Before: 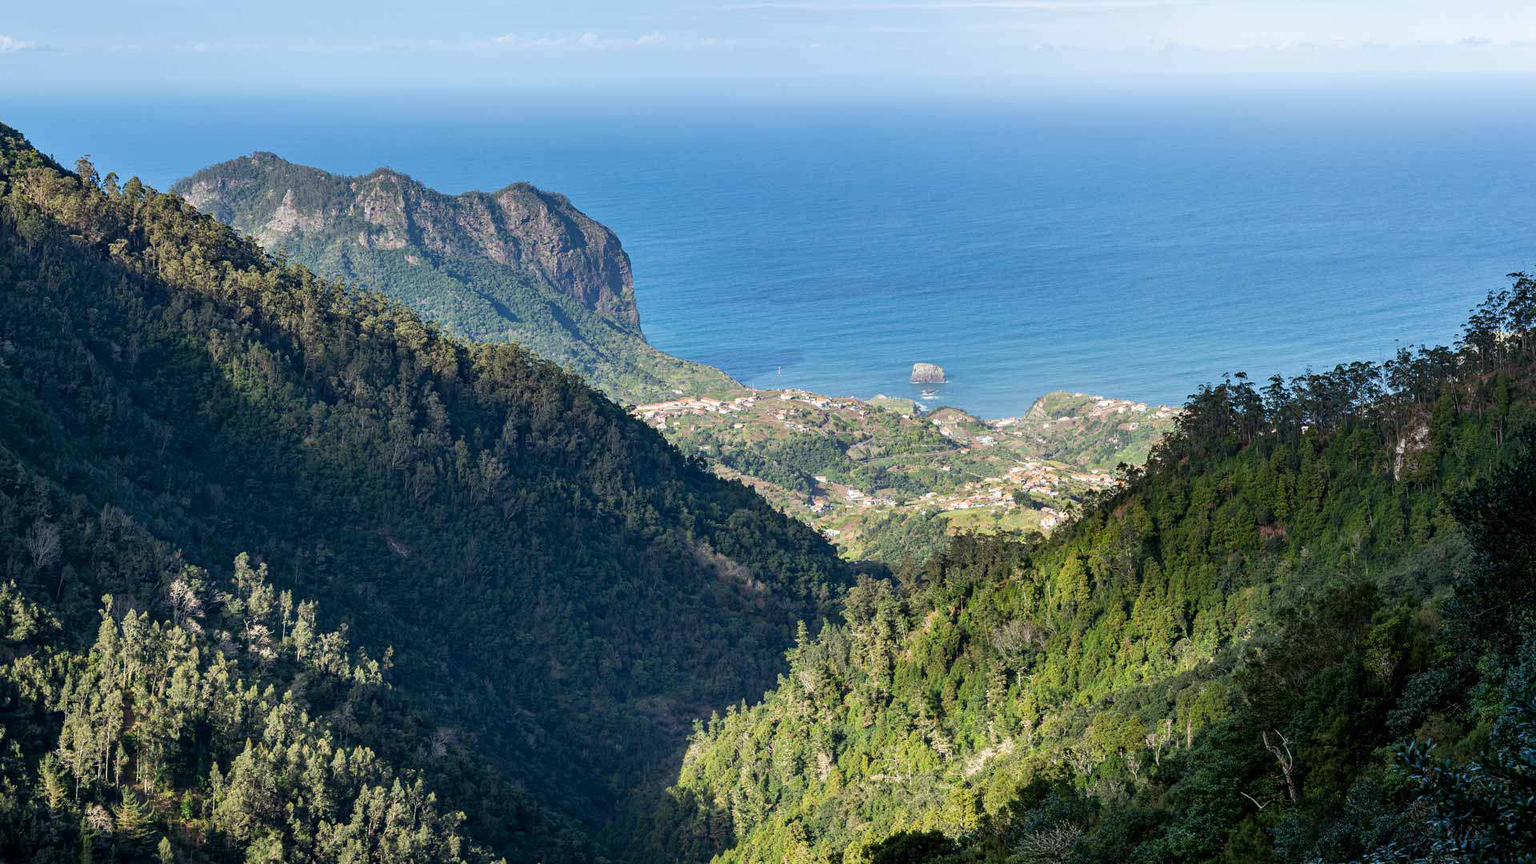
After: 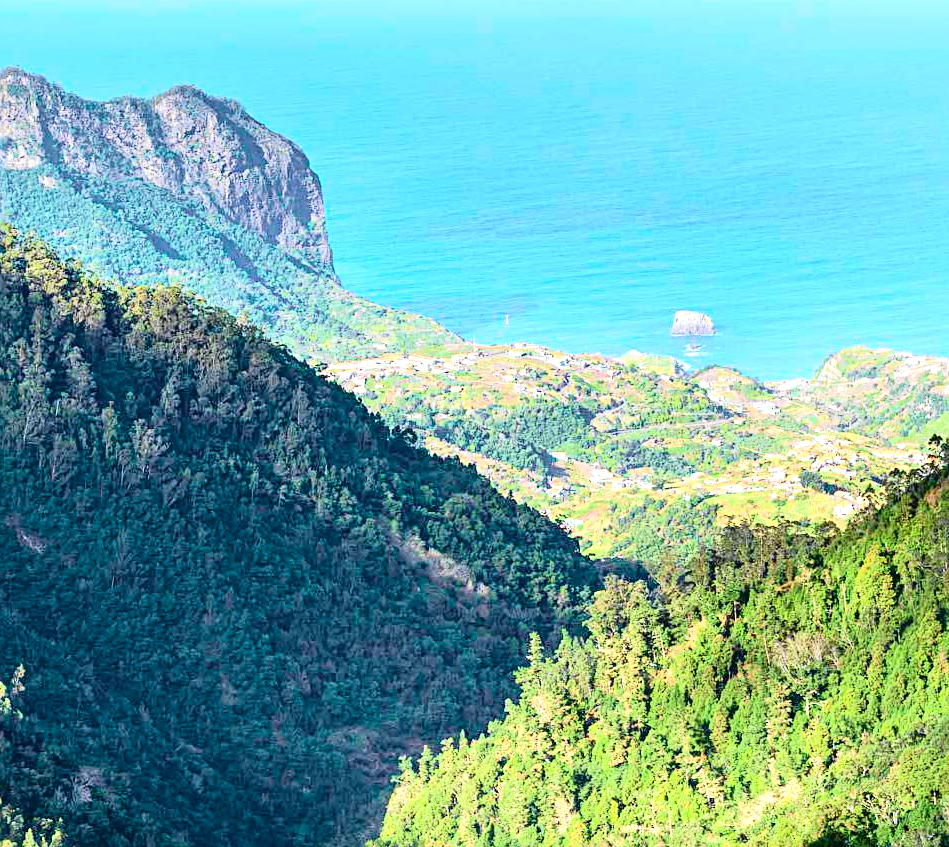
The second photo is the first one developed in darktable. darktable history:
exposure: exposure 1.16 EV, compensate exposure bias true, compensate highlight preservation false
tone curve: curves: ch0 [(0, 0.022) (0.114, 0.088) (0.282, 0.316) (0.446, 0.511) (0.613, 0.693) (0.786, 0.843) (0.999, 0.949)]; ch1 [(0, 0) (0.395, 0.343) (0.463, 0.427) (0.486, 0.474) (0.503, 0.5) (0.535, 0.522) (0.555, 0.546) (0.594, 0.614) (0.755, 0.793) (1, 1)]; ch2 [(0, 0) (0.369, 0.388) (0.449, 0.431) (0.501, 0.5) (0.528, 0.517) (0.561, 0.598) (0.697, 0.721) (1, 1)], color space Lab, independent channels, preserve colors none
sharpen: radius 2.529, amount 0.323
contrast brightness saturation: contrast 0.05
white balance: red 1.004, blue 1.024
color balance: mode lift, gamma, gain (sRGB)
crop and rotate: angle 0.02°, left 24.353%, top 13.219%, right 26.156%, bottom 8.224%
